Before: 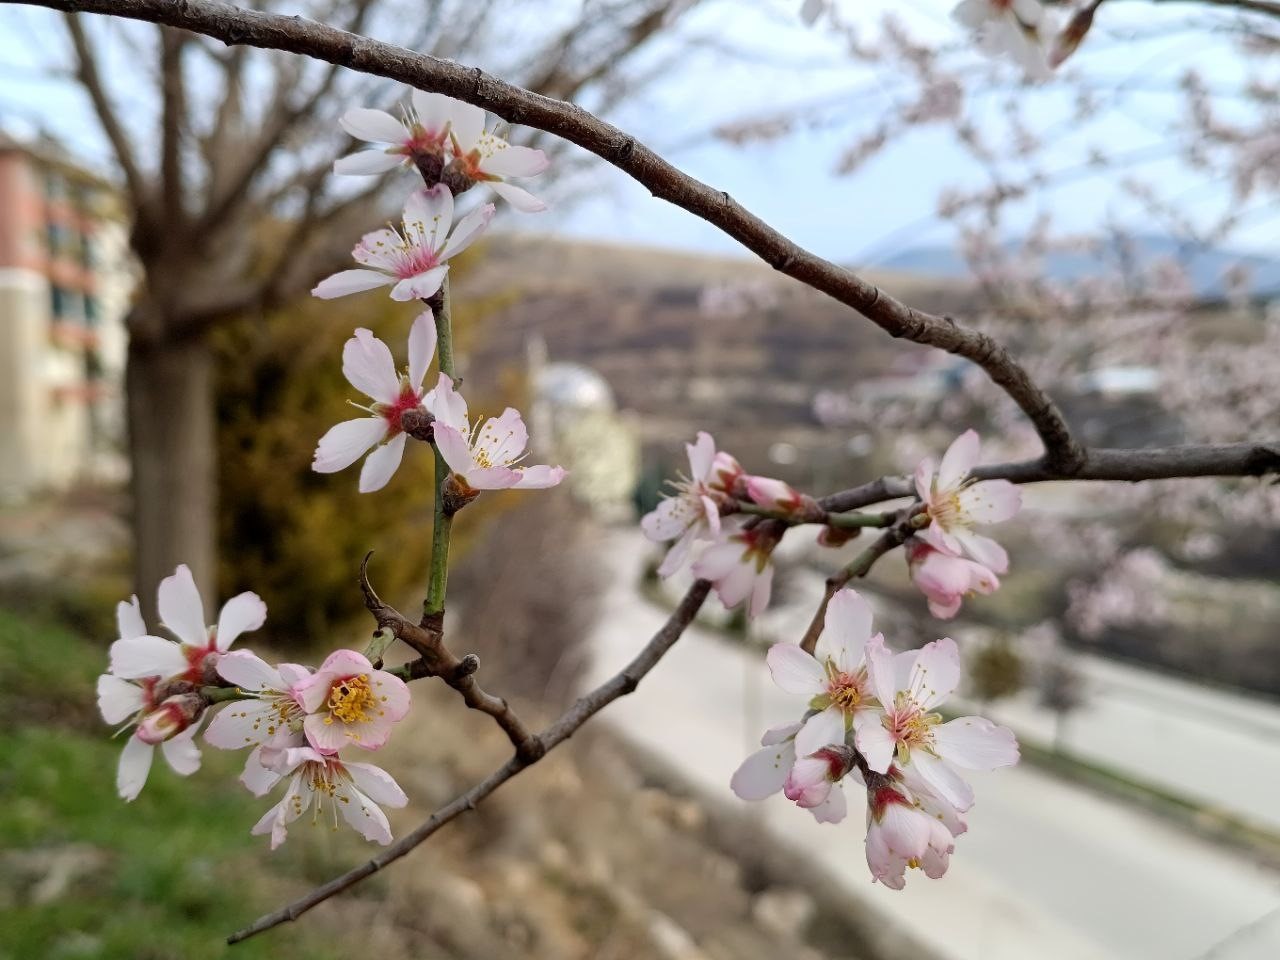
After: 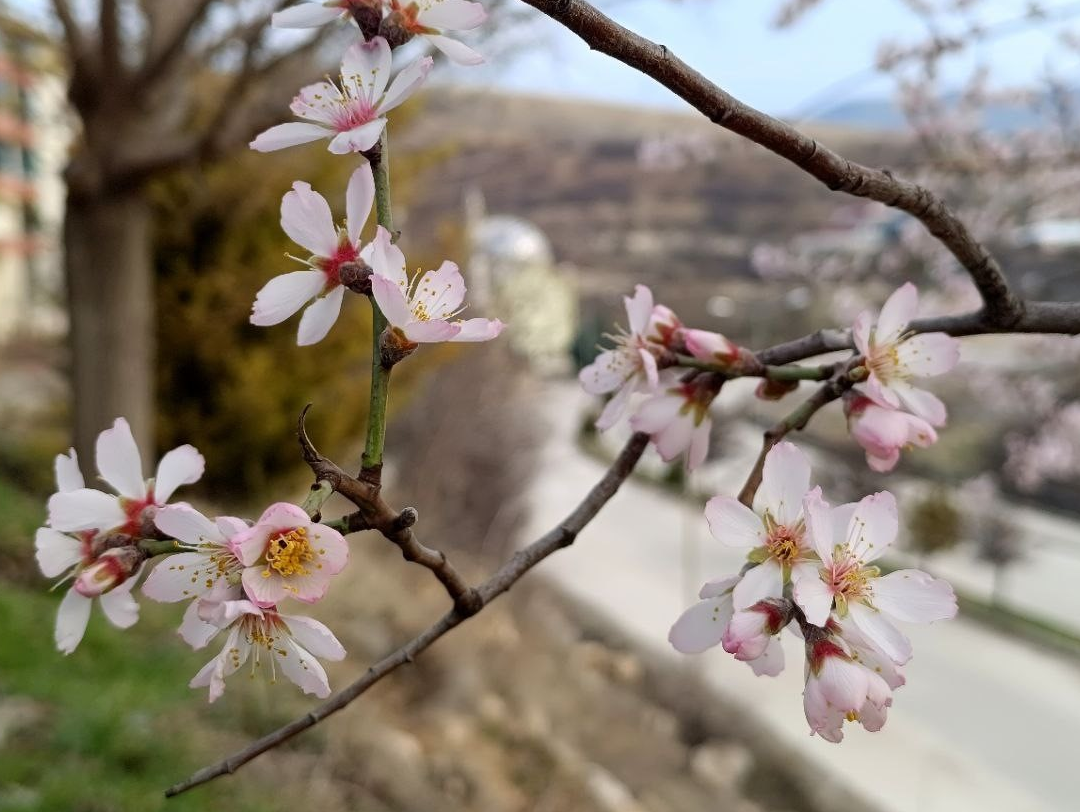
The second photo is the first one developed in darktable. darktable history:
crop and rotate: left 4.919%, top 15.412%, right 10.645%
